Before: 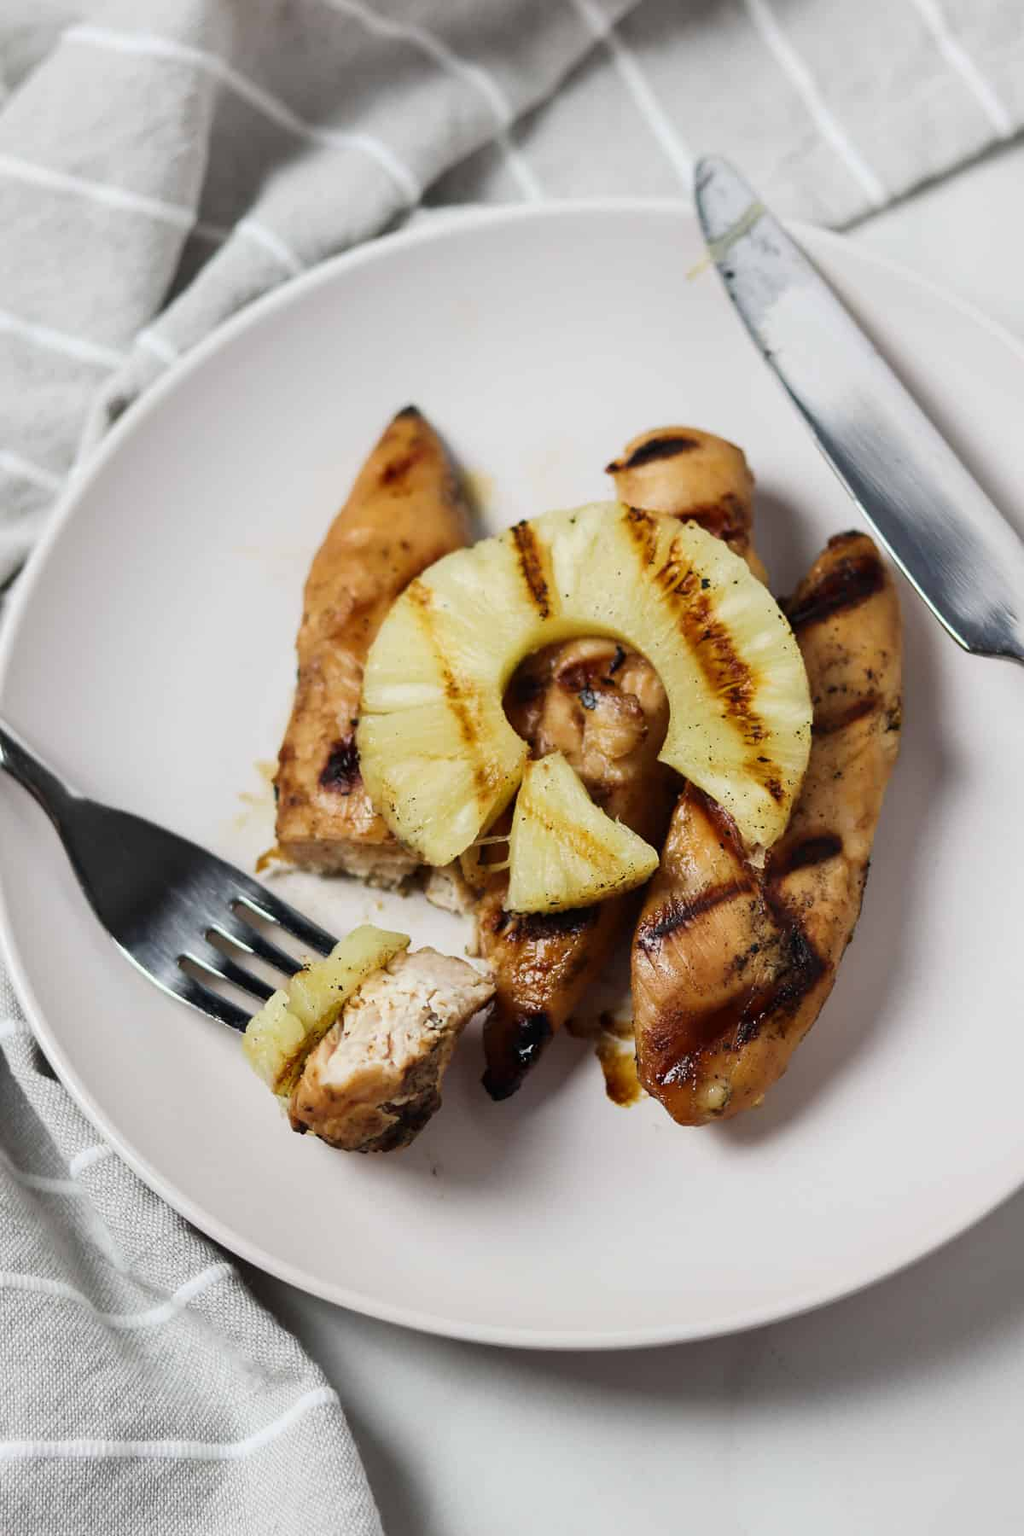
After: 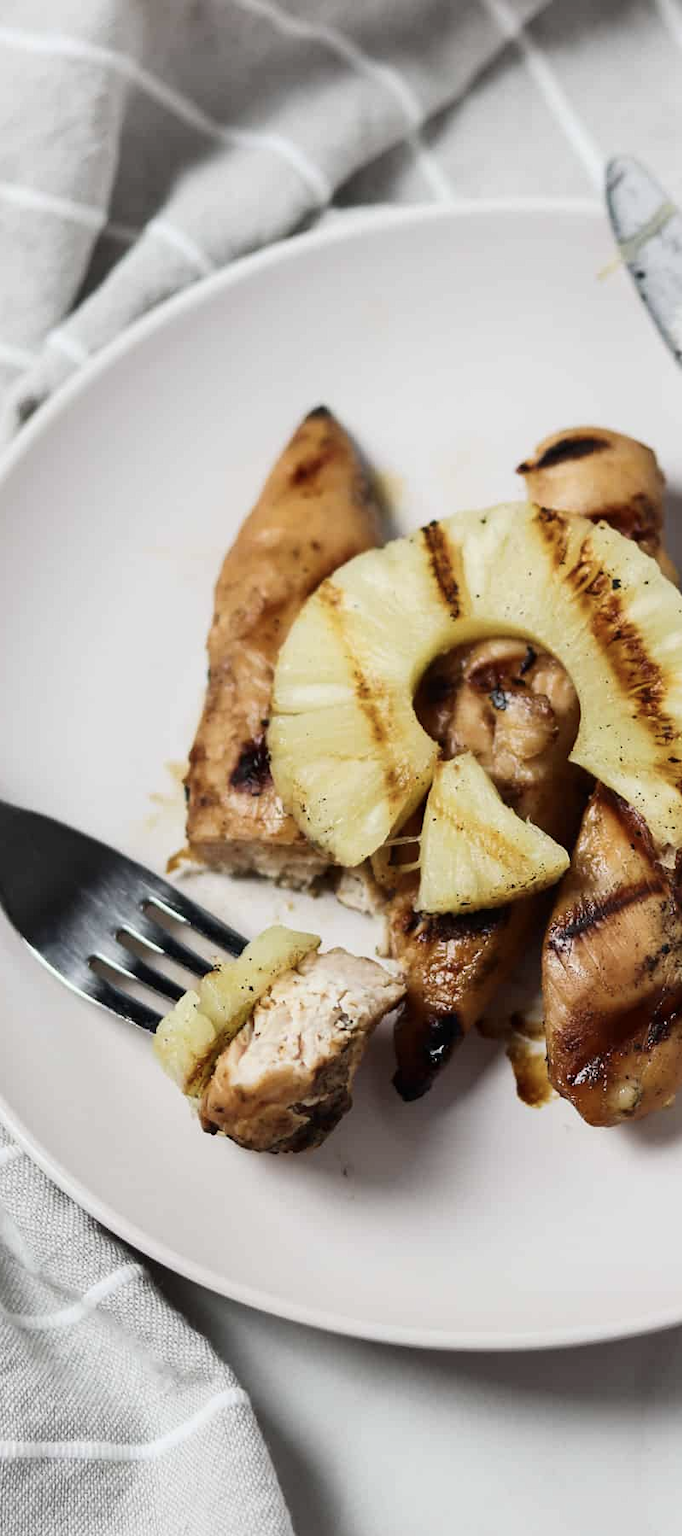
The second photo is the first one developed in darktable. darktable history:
contrast brightness saturation: contrast 0.11, saturation -0.17
crop and rotate: left 8.786%, right 24.548%
